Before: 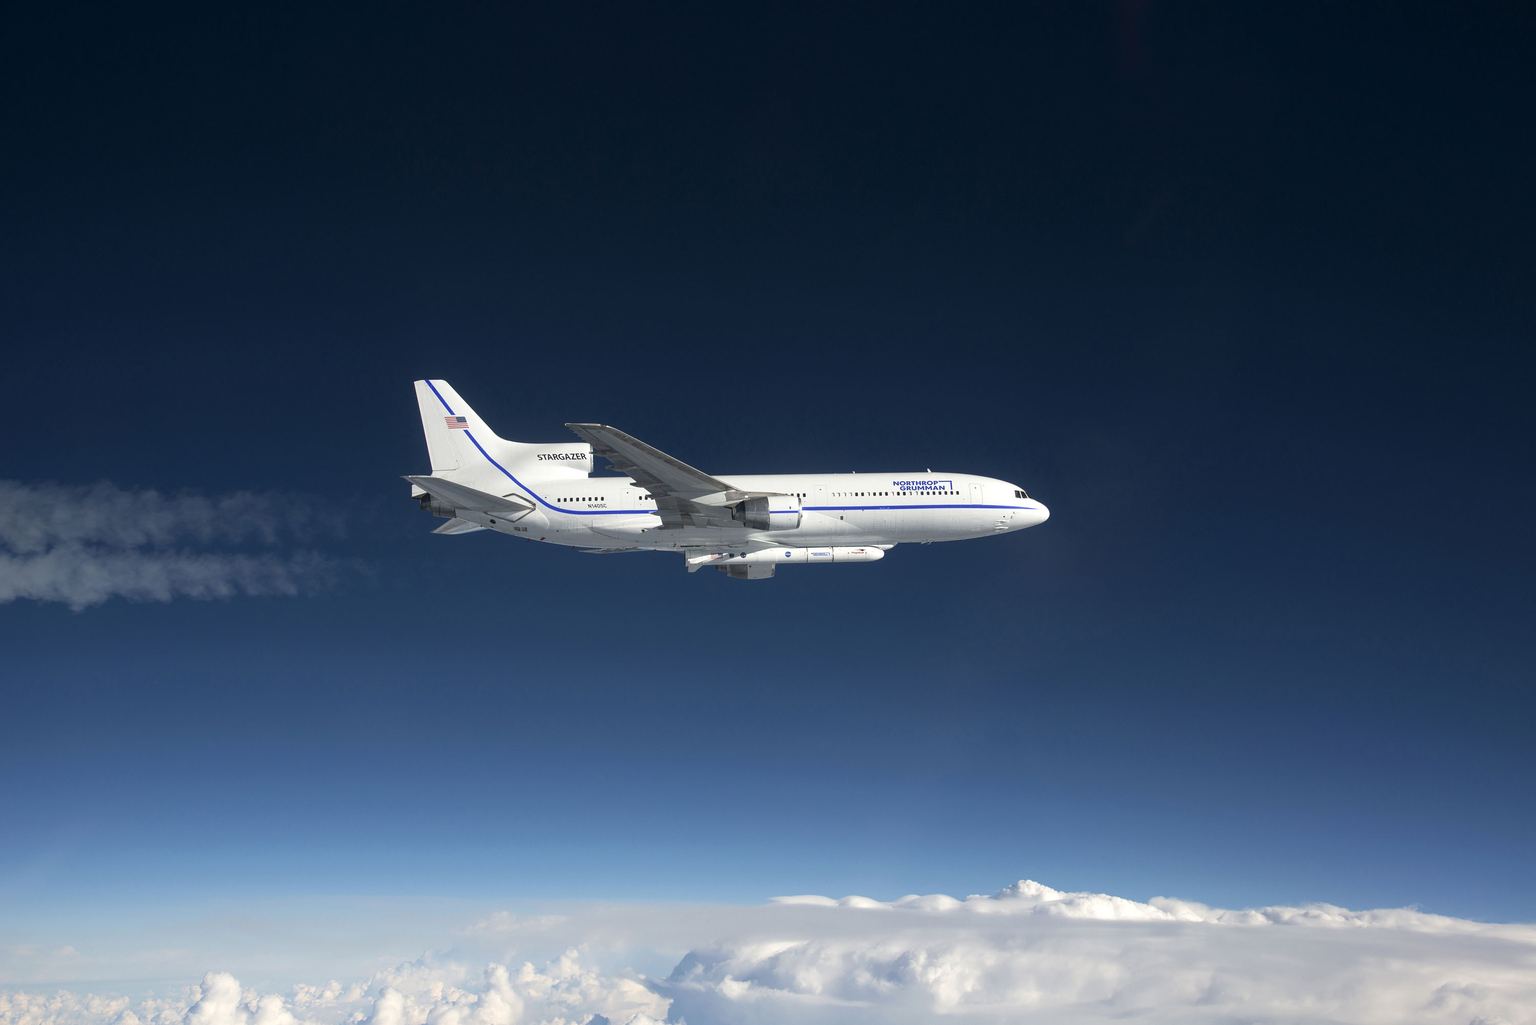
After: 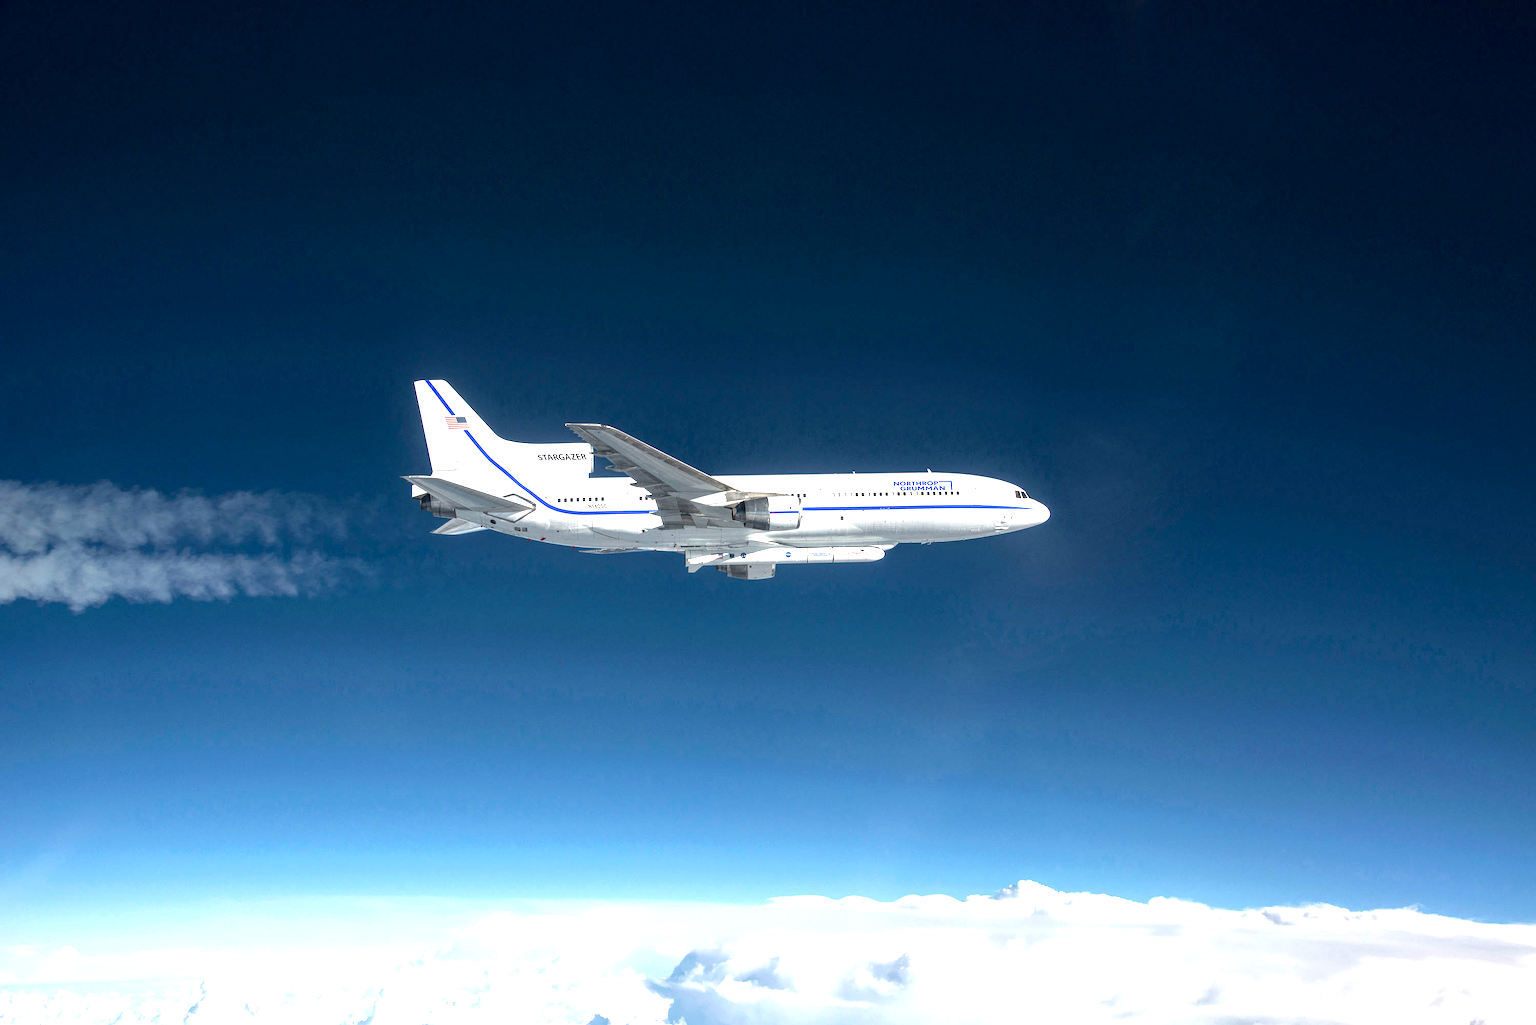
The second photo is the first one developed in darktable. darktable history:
color zones: curves: ch0 [(0.25, 0.5) (0.428, 0.473) (0.75, 0.5)]; ch1 [(0.243, 0.479) (0.398, 0.452) (0.75, 0.5)]
local contrast: highlights 61%, detail 143%, midtone range 0.428
exposure: exposure 1 EV, compensate highlight preservation false
